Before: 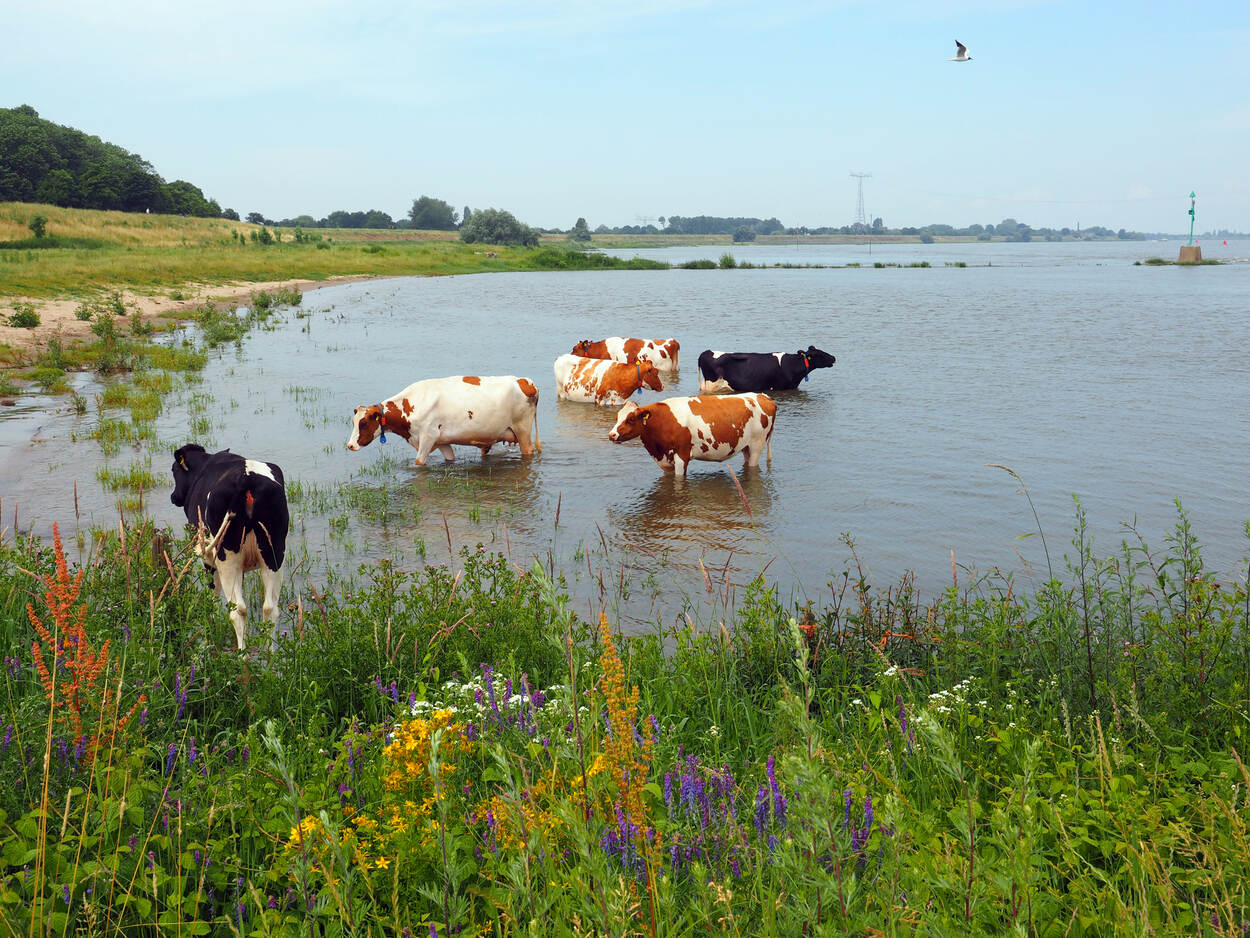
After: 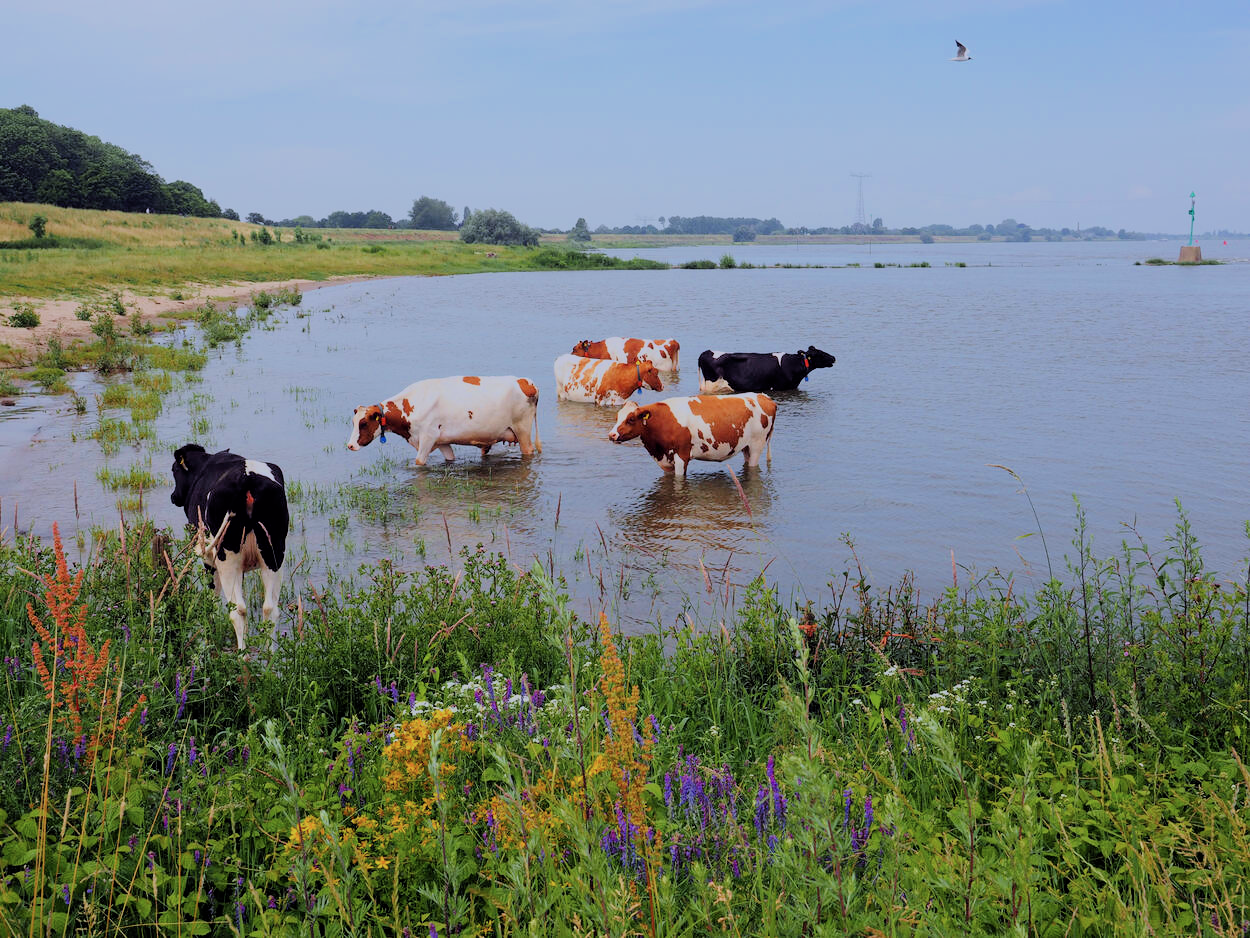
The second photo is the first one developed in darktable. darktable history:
color calibration: illuminant custom, x 0.363, y 0.385, temperature 4528.03 K
filmic rgb: black relative exposure -6.15 EV, white relative exposure 6.96 EV, hardness 2.23, color science v6 (2022)
